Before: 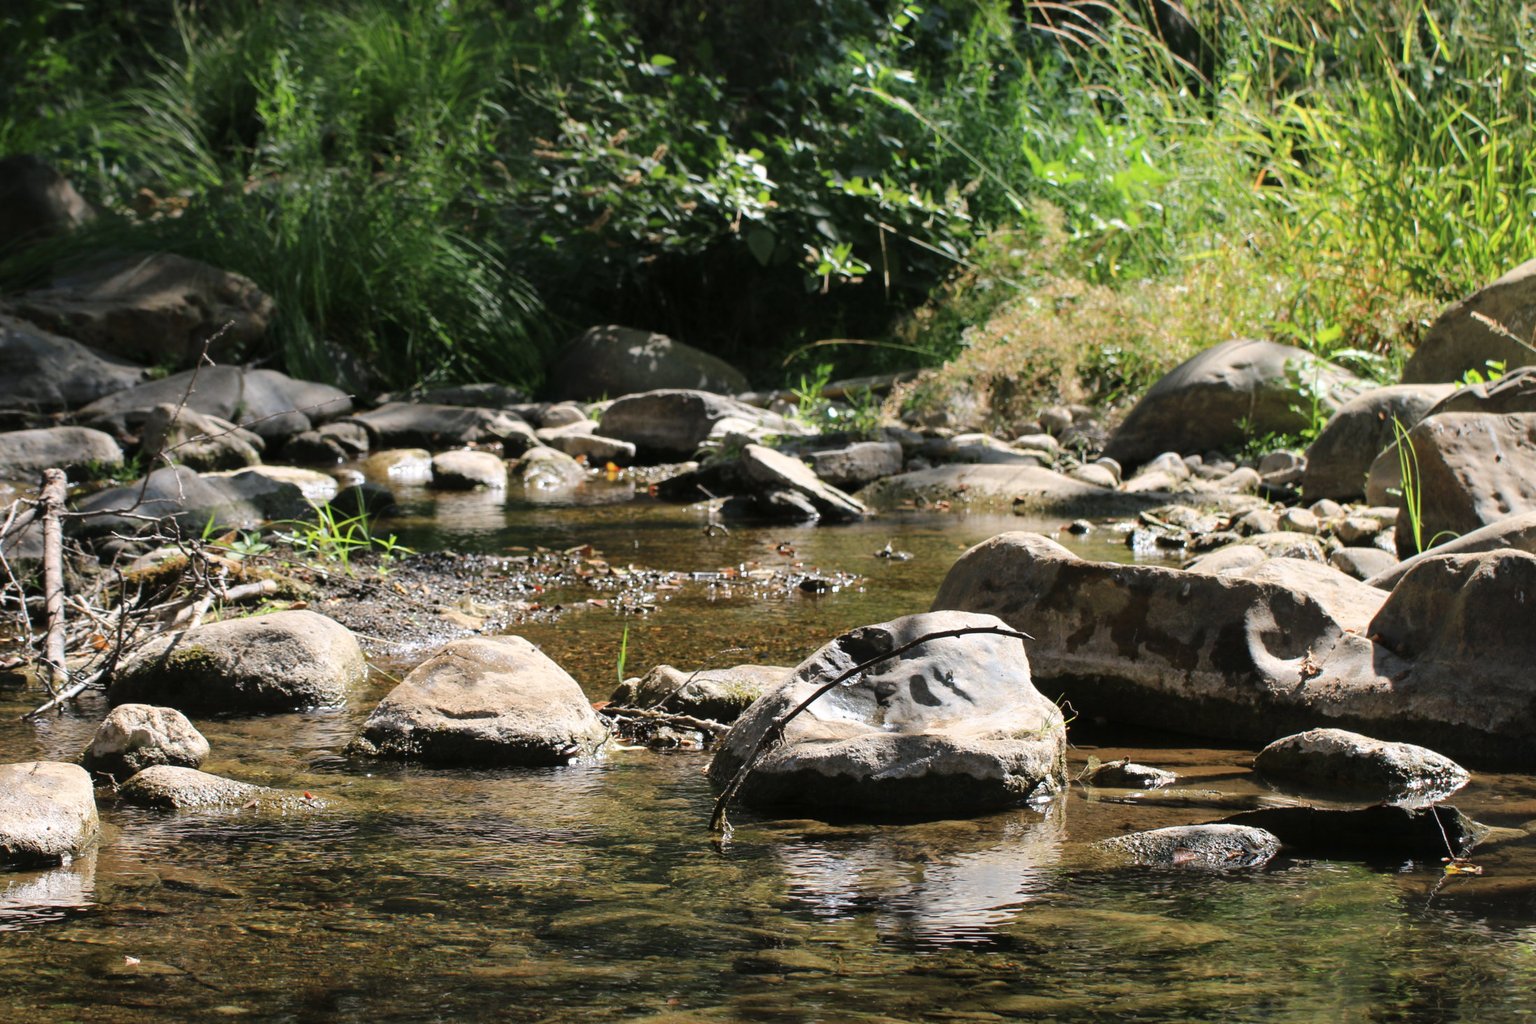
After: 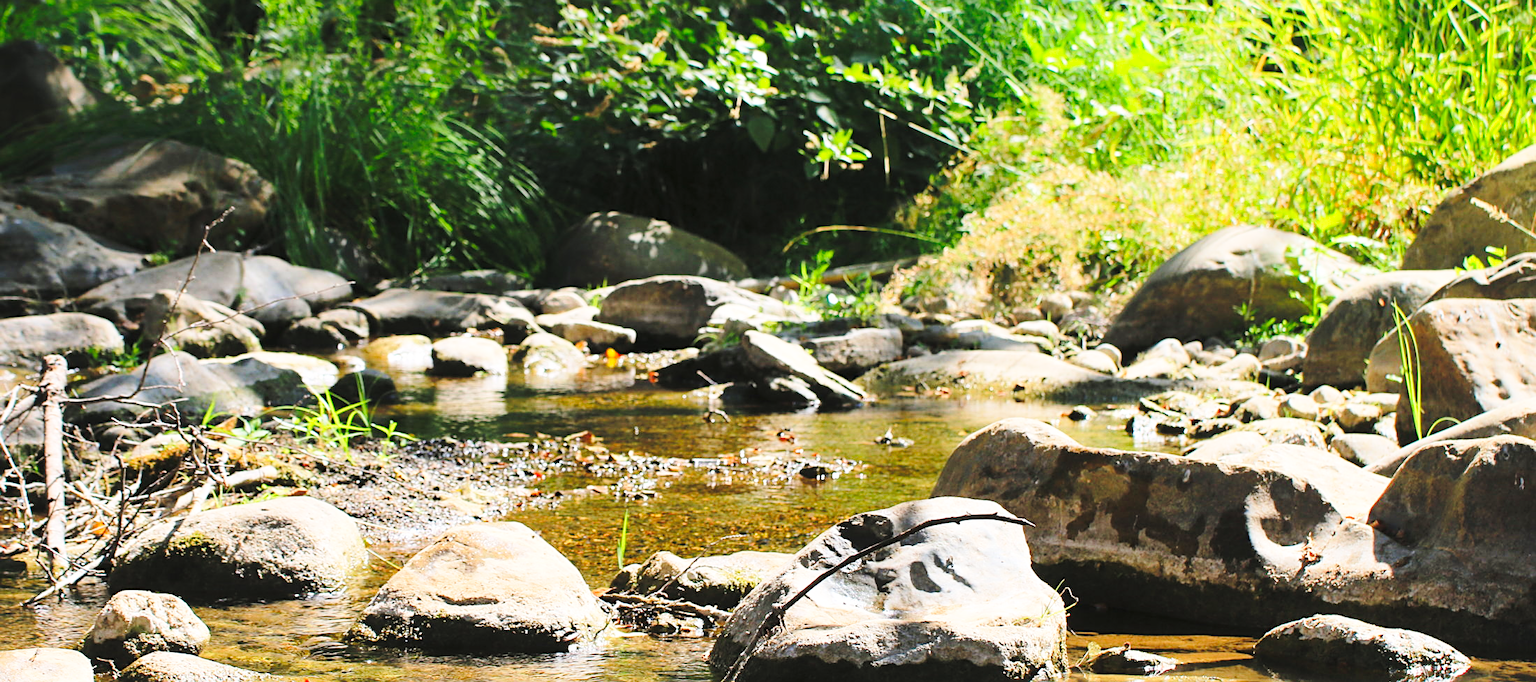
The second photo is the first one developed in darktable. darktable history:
base curve: curves: ch0 [(0, 0) (0.028, 0.03) (0.121, 0.232) (0.46, 0.748) (0.859, 0.968) (1, 1)], preserve colors none
crop: top 11.166%, bottom 22.168%
contrast brightness saturation: contrast 0.07, brightness 0.18, saturation 0.4
sharpen: on, module defaults
